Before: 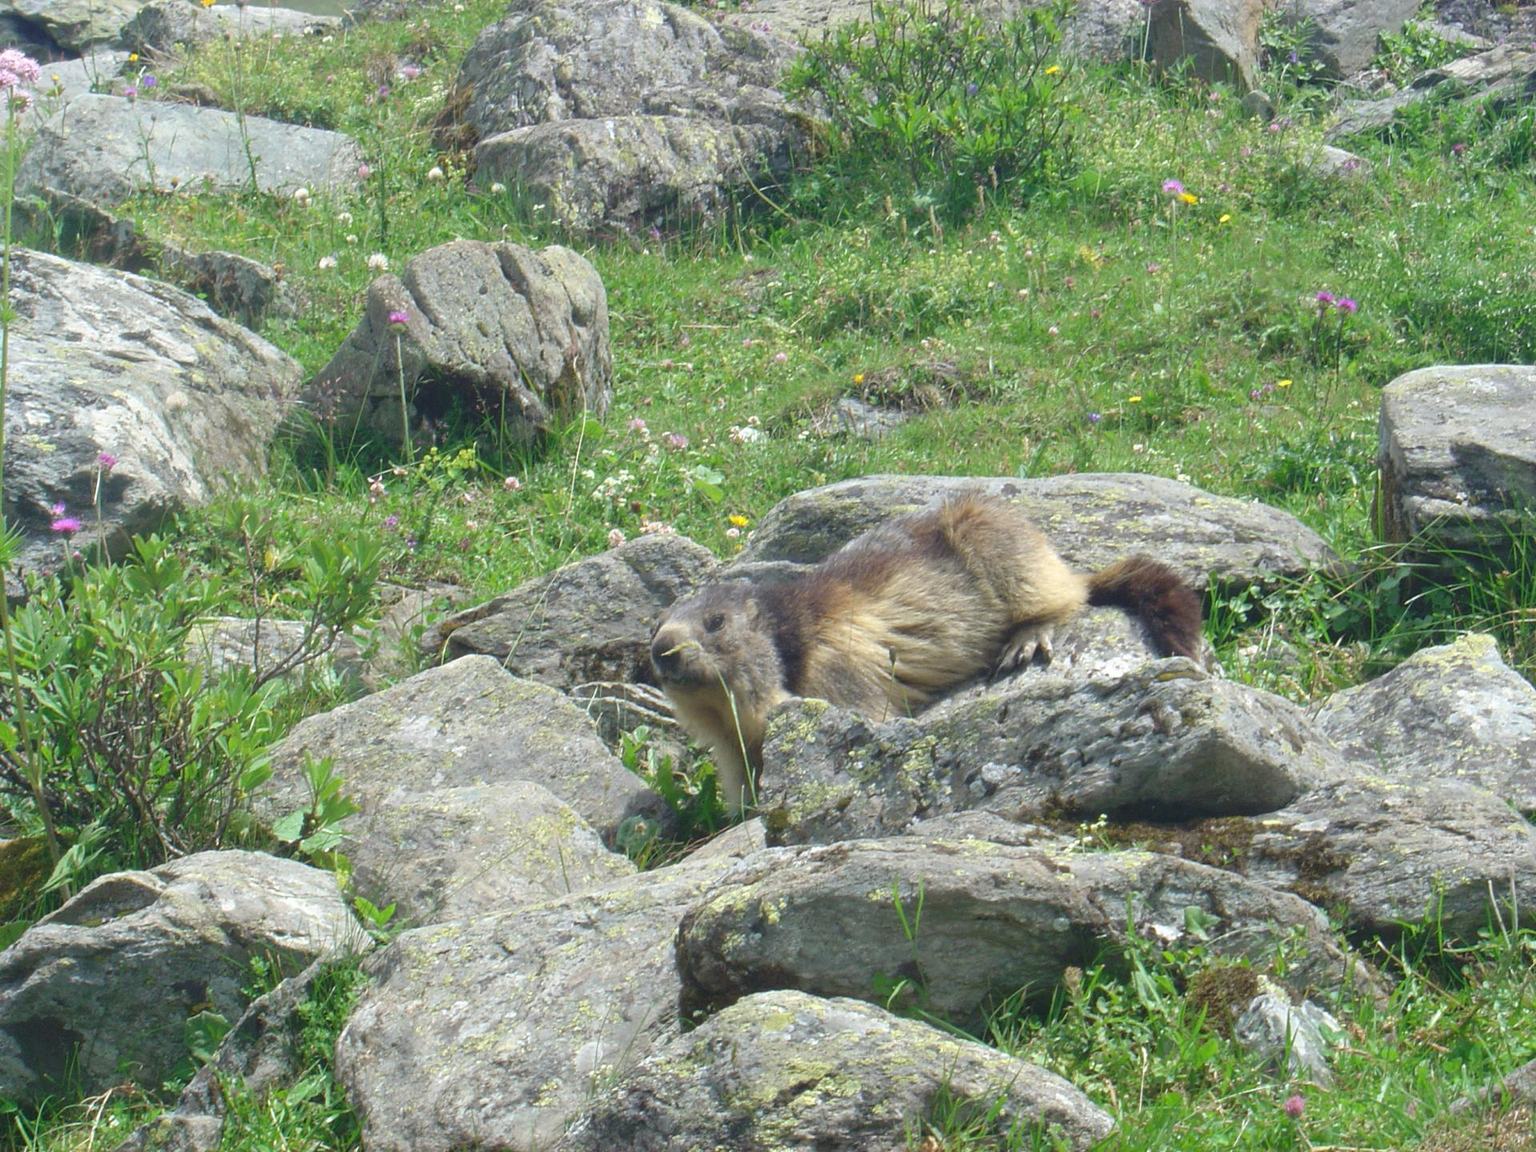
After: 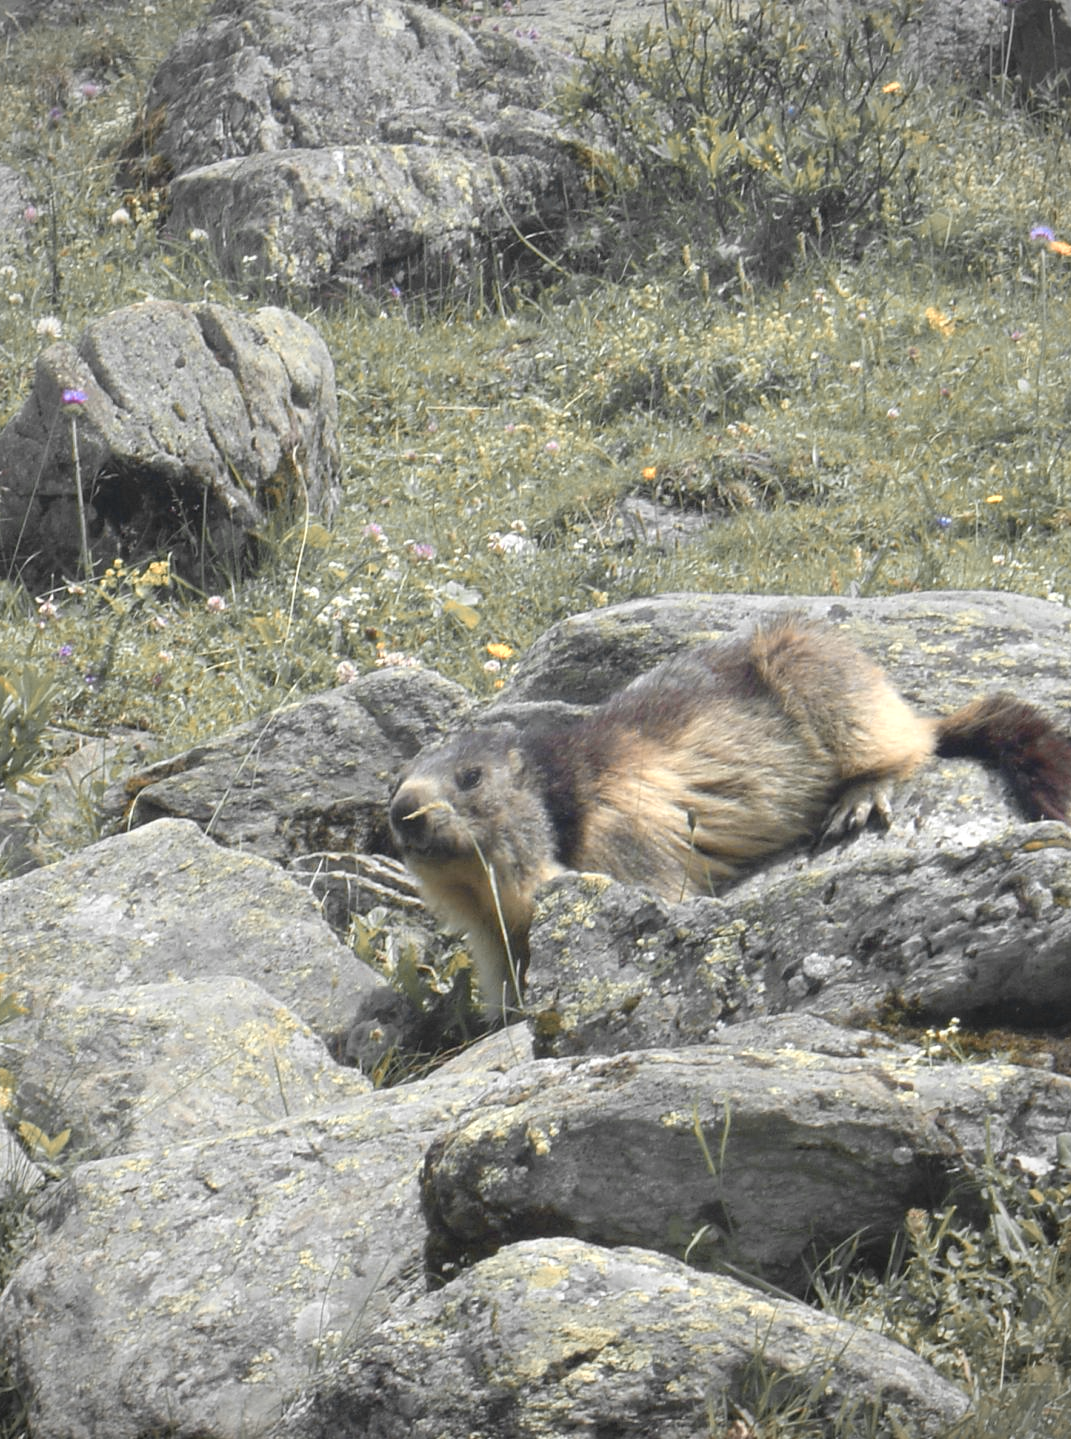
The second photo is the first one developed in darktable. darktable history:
crop: left 22.084%, right 22.103%, bottom 0.003%
exposure: exposure 0.014 EV, compensate highlight preservation false
contrast brightness saturation: contrast 0.099, saturation -0.36
vignetting: on, module defaults
color zones: curves: ch0 [(0.009, 0.528) (0.136, 0.6) (0.255, 0.586) (0.39, 0.528) (0.522, 0.584) (0.686, 0.736) (0.849, 0.561)]; ch1 [(0.045, 0.781) (0.14, 0.416) (0.257, 0.695) (0.442, 0.032) (0.738, 0.338) (0.818, 0.632) (0.891, 0.741) (1, 0.704)]; ch2 [(0, 0.667) (0.141, 0.52) (0.26, 0.37) (0.474, 0.432) (0.743, 0.286)], mix 31.8%
